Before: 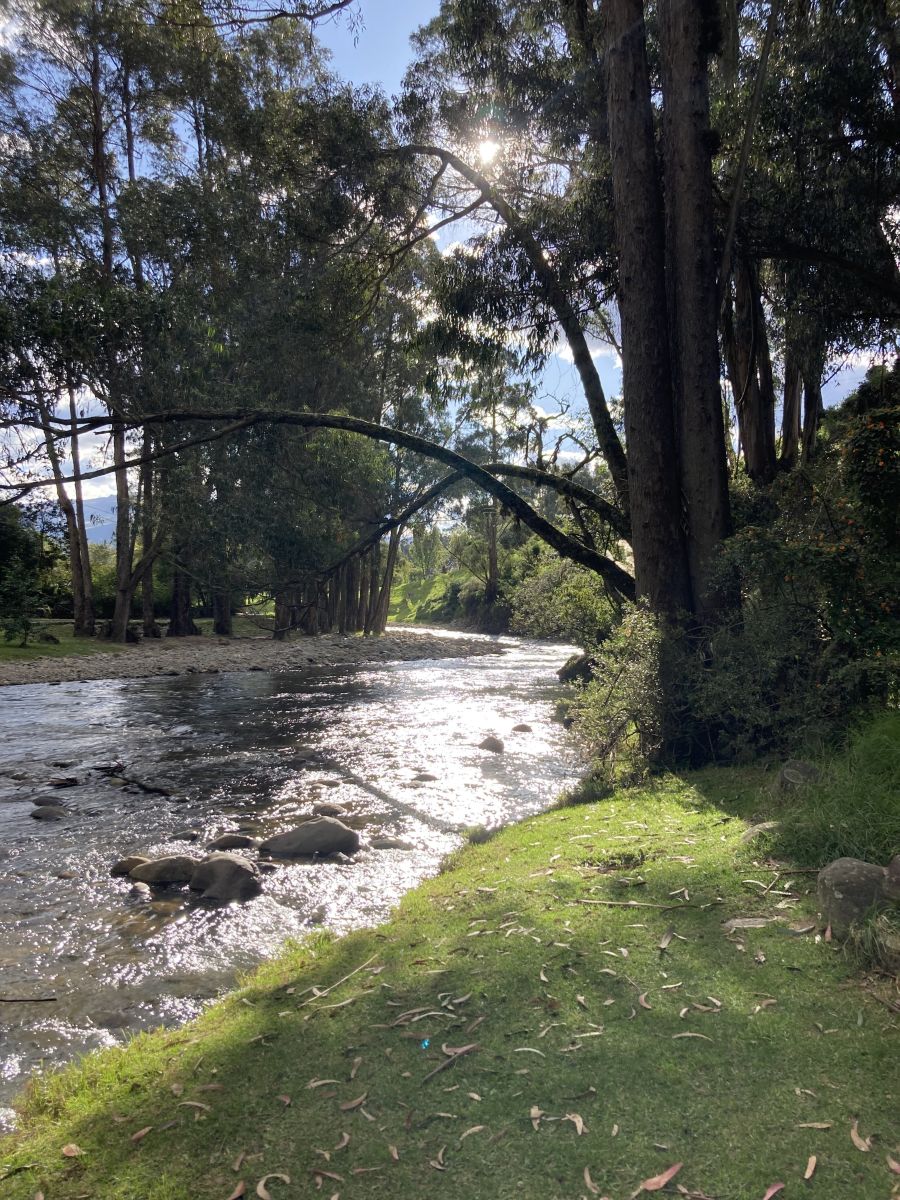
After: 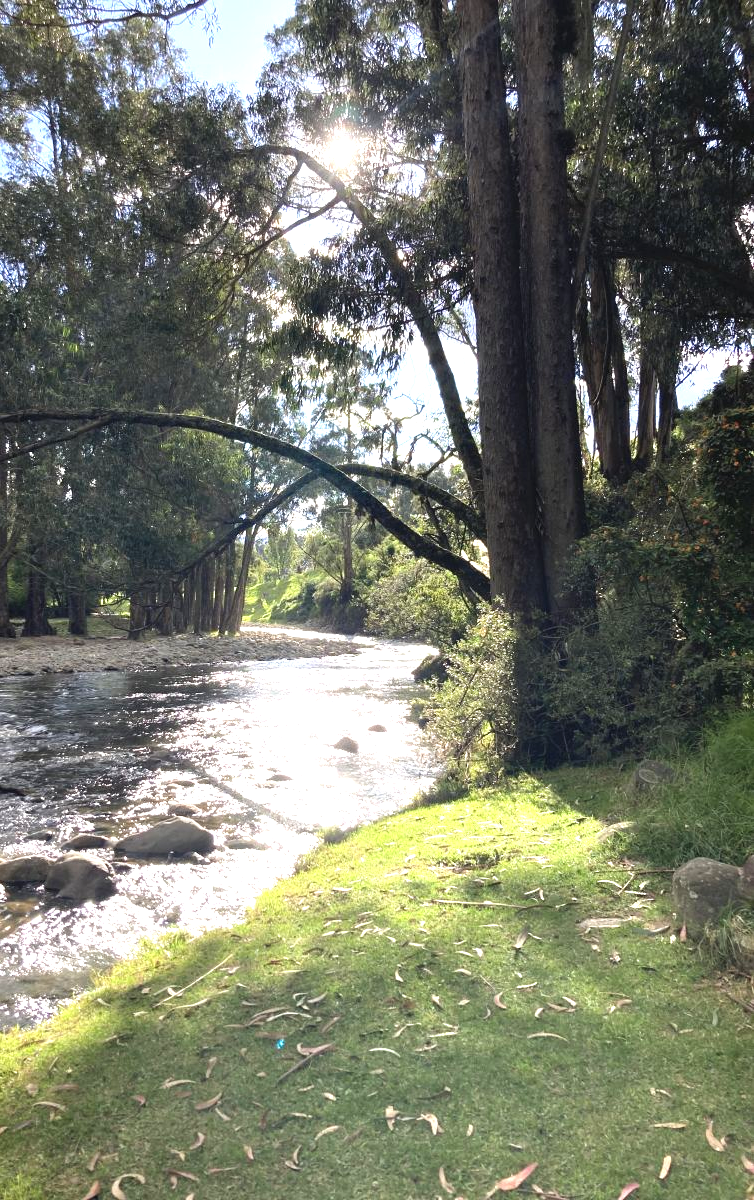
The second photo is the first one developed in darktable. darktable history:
crop: left 16.145%
exposure: black level correction -0.002, exposure 1.115 EV, compensate highlight preservation false
color balance: mode lift, gamma, gain (sRGB)
